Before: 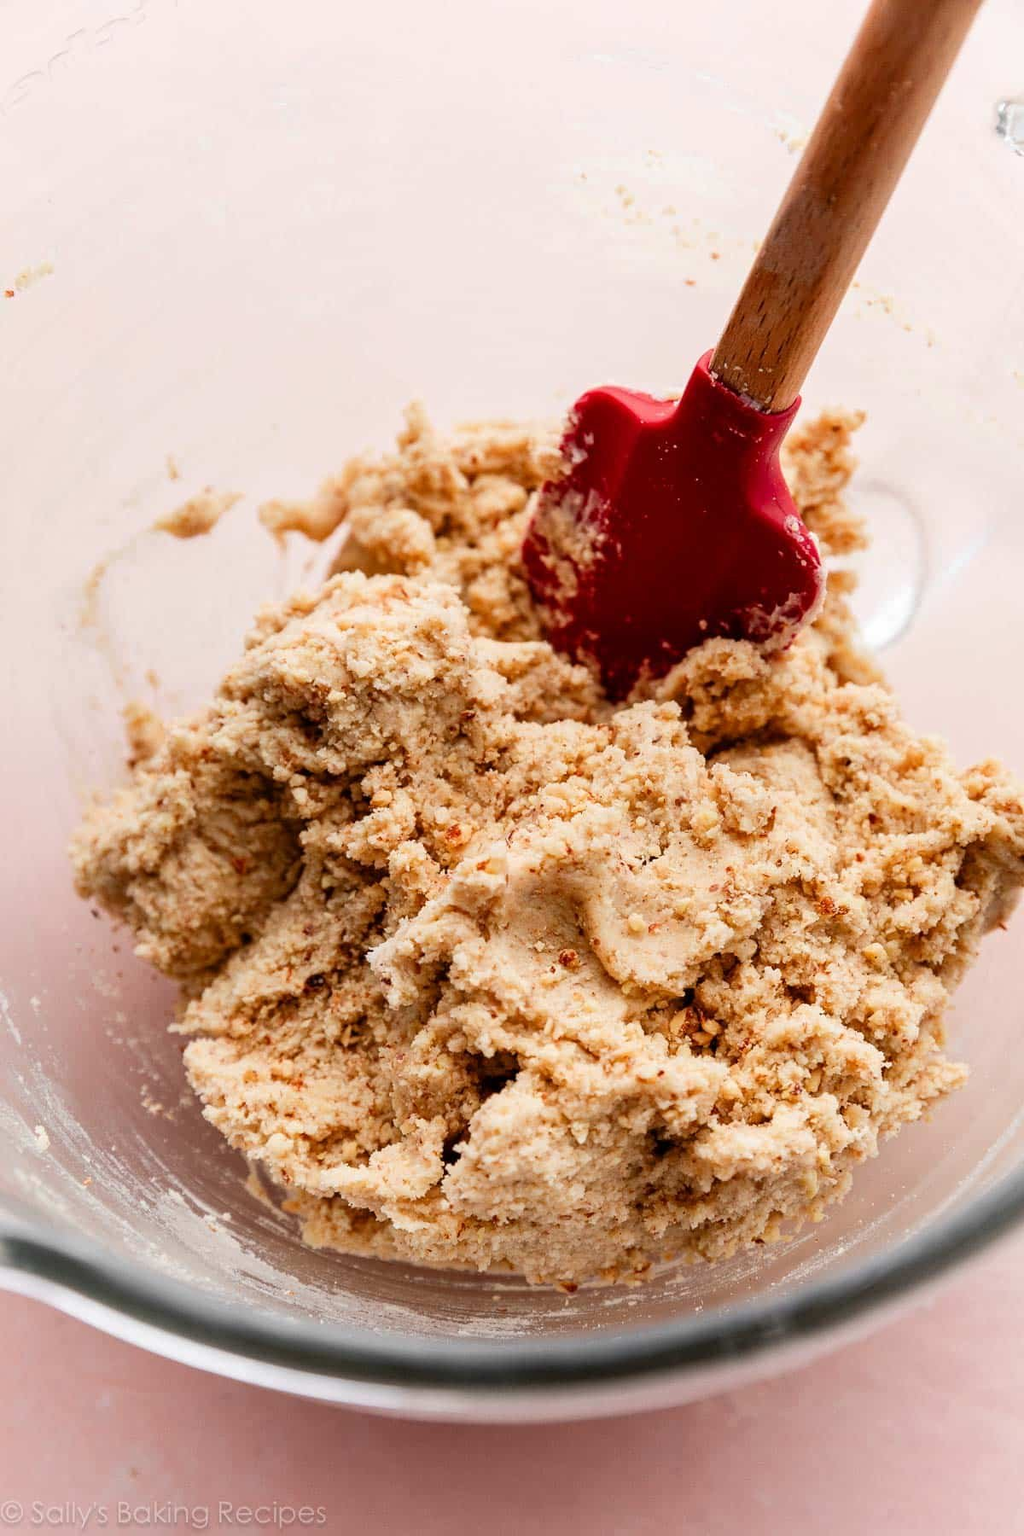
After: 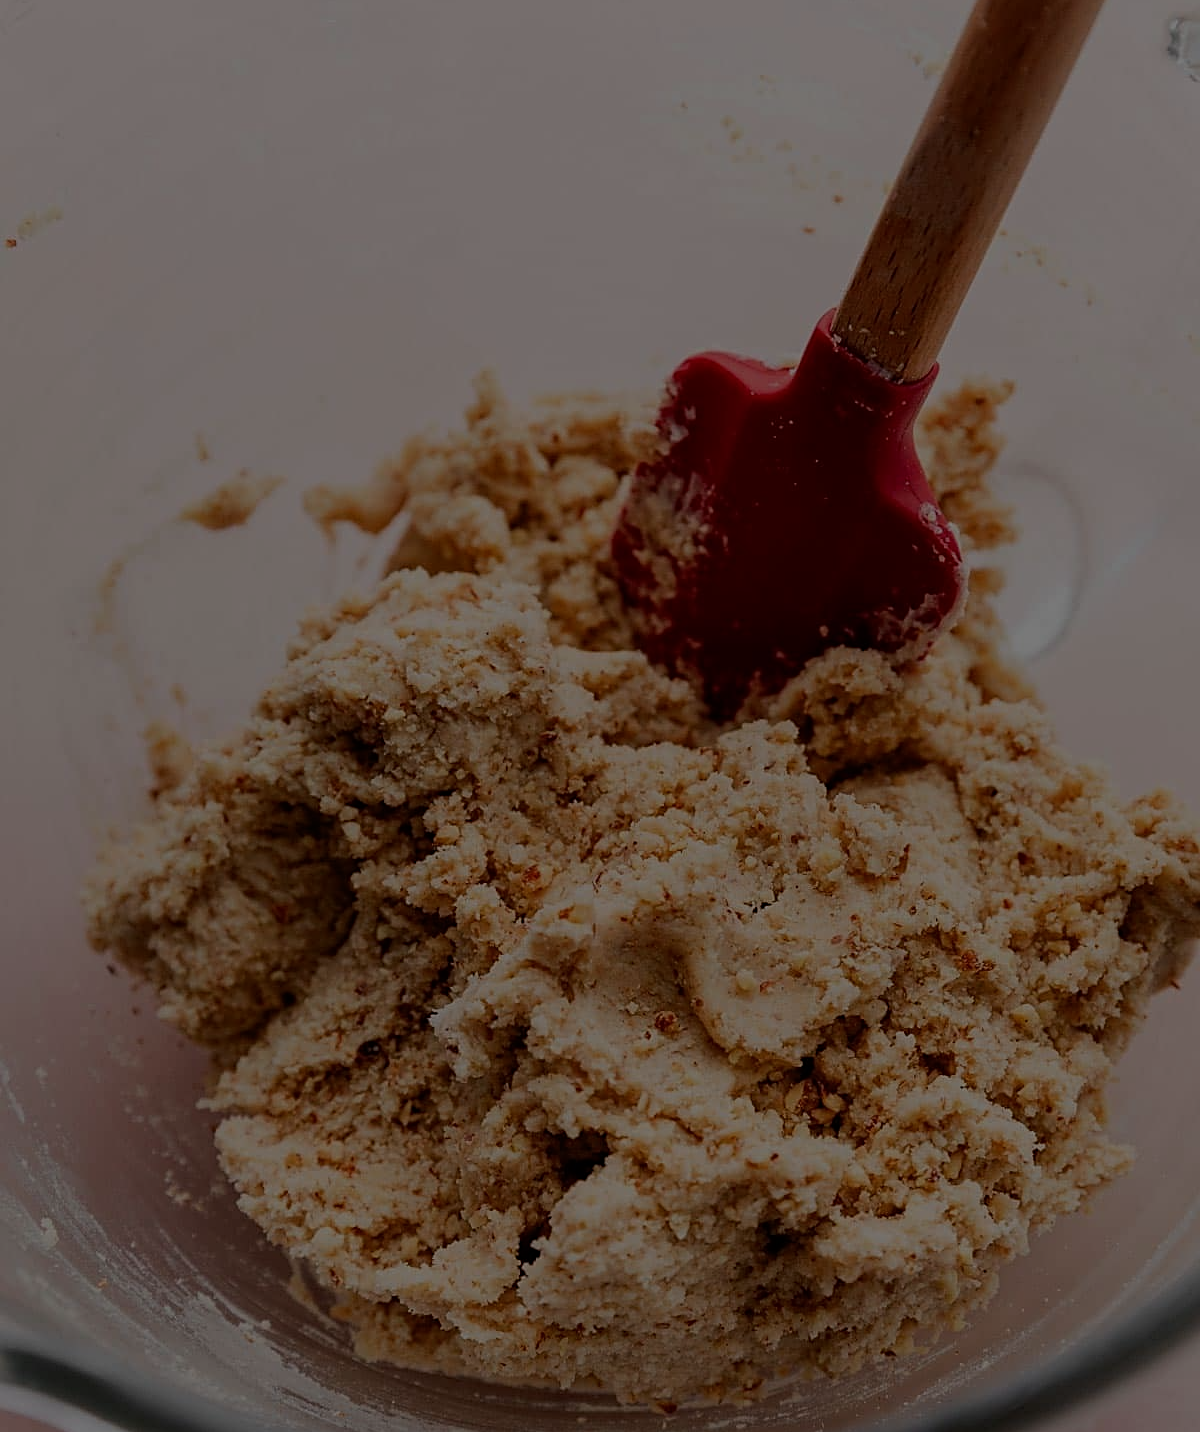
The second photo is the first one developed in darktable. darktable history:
exposure: exposure -2.381 EV, compensate exposure bias true, compensate highlight preservation false
crop and rotate: top 5.656%, bottom 14.755%
sharpen: on, module defaults
